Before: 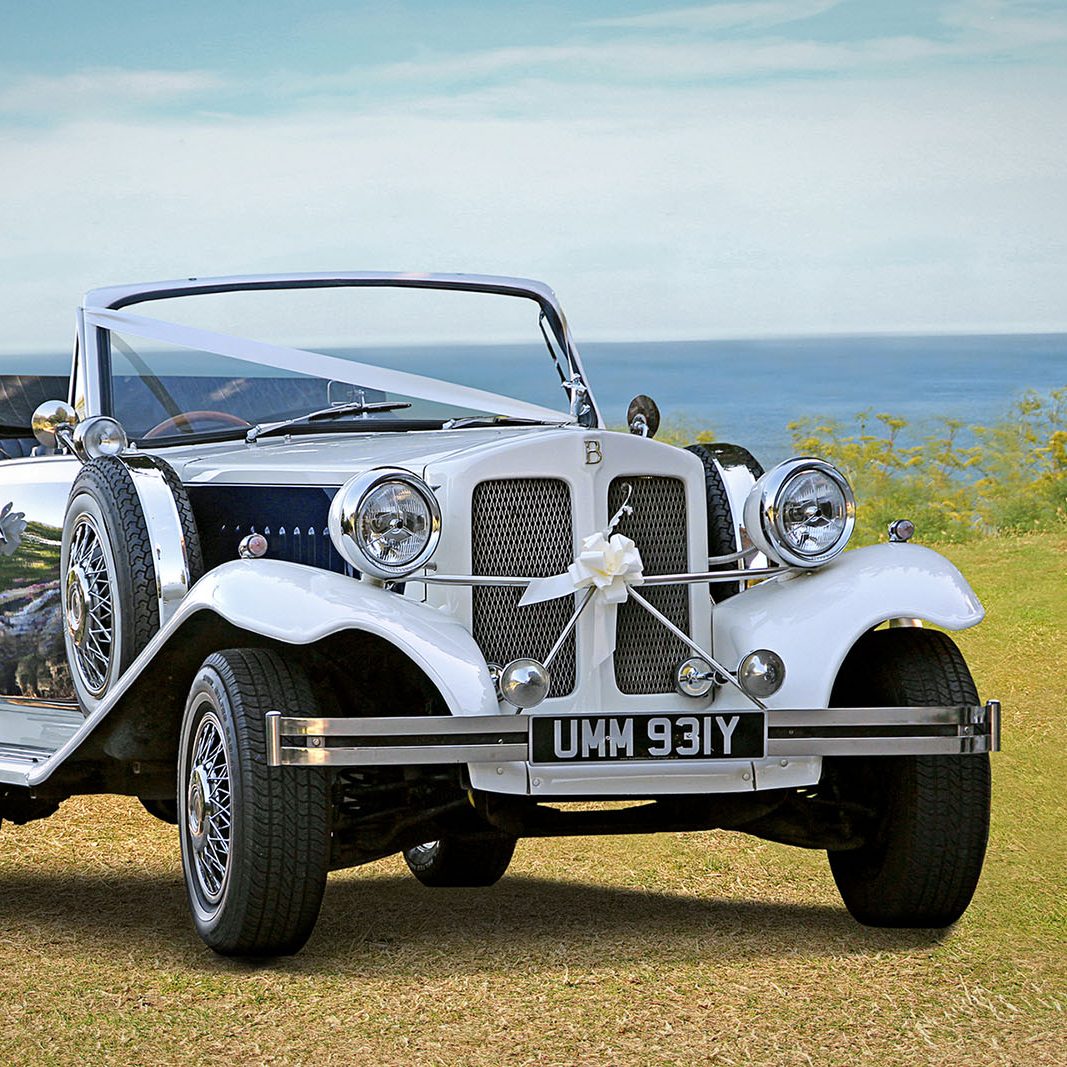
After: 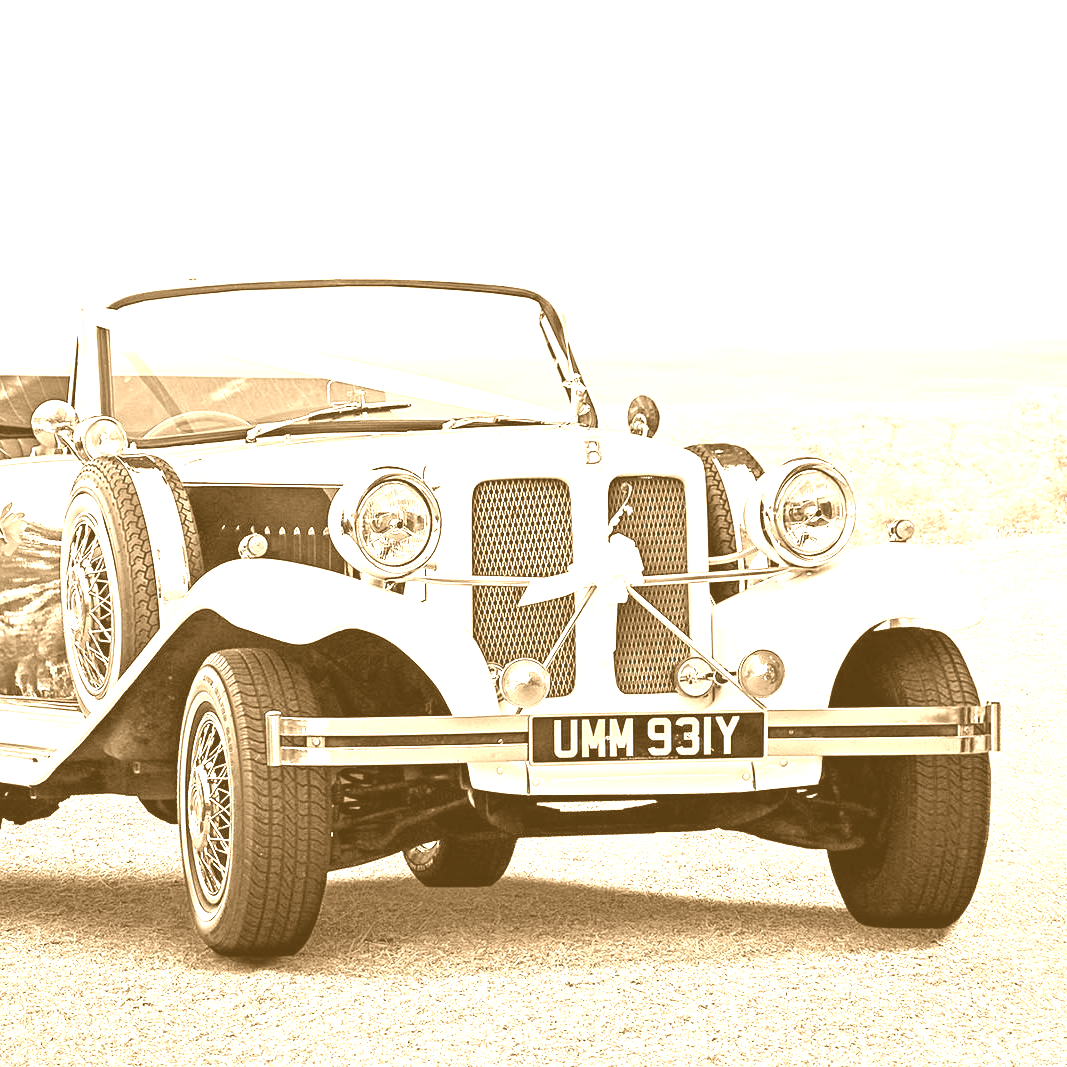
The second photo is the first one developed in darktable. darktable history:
exposure: exposure 1.2 EV, compensate highlight preservation false
colorize: hue 28.8°, source mix 100%
